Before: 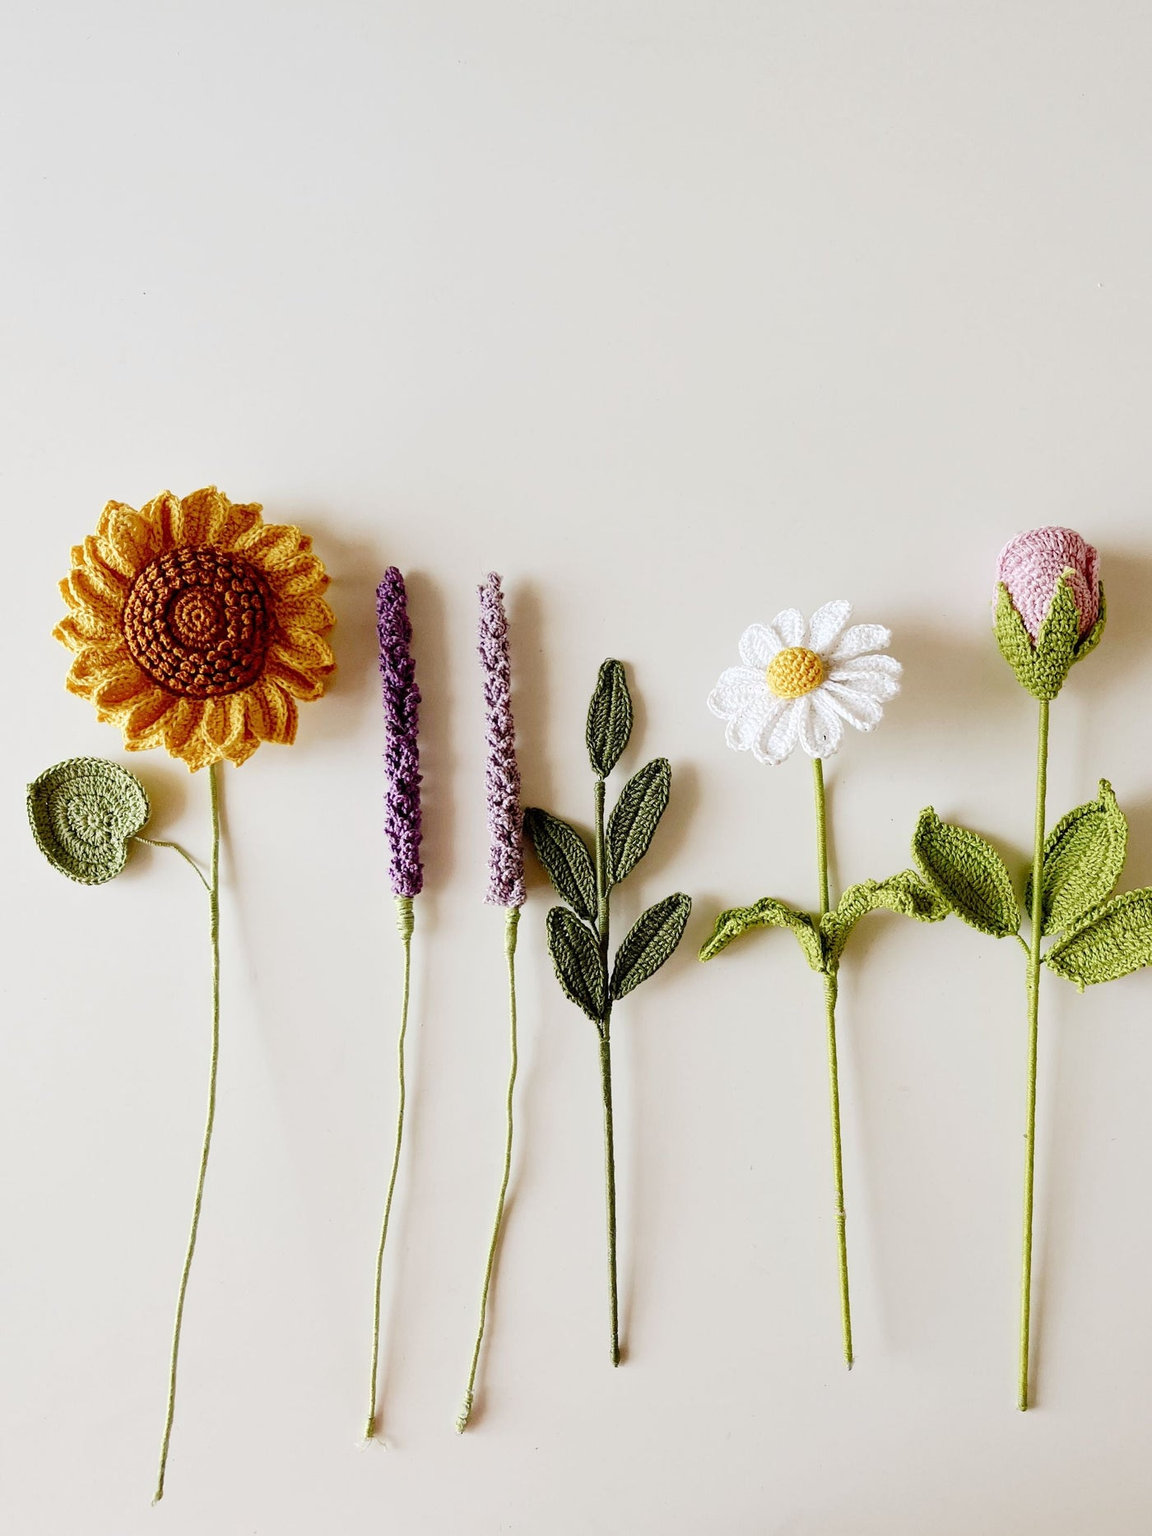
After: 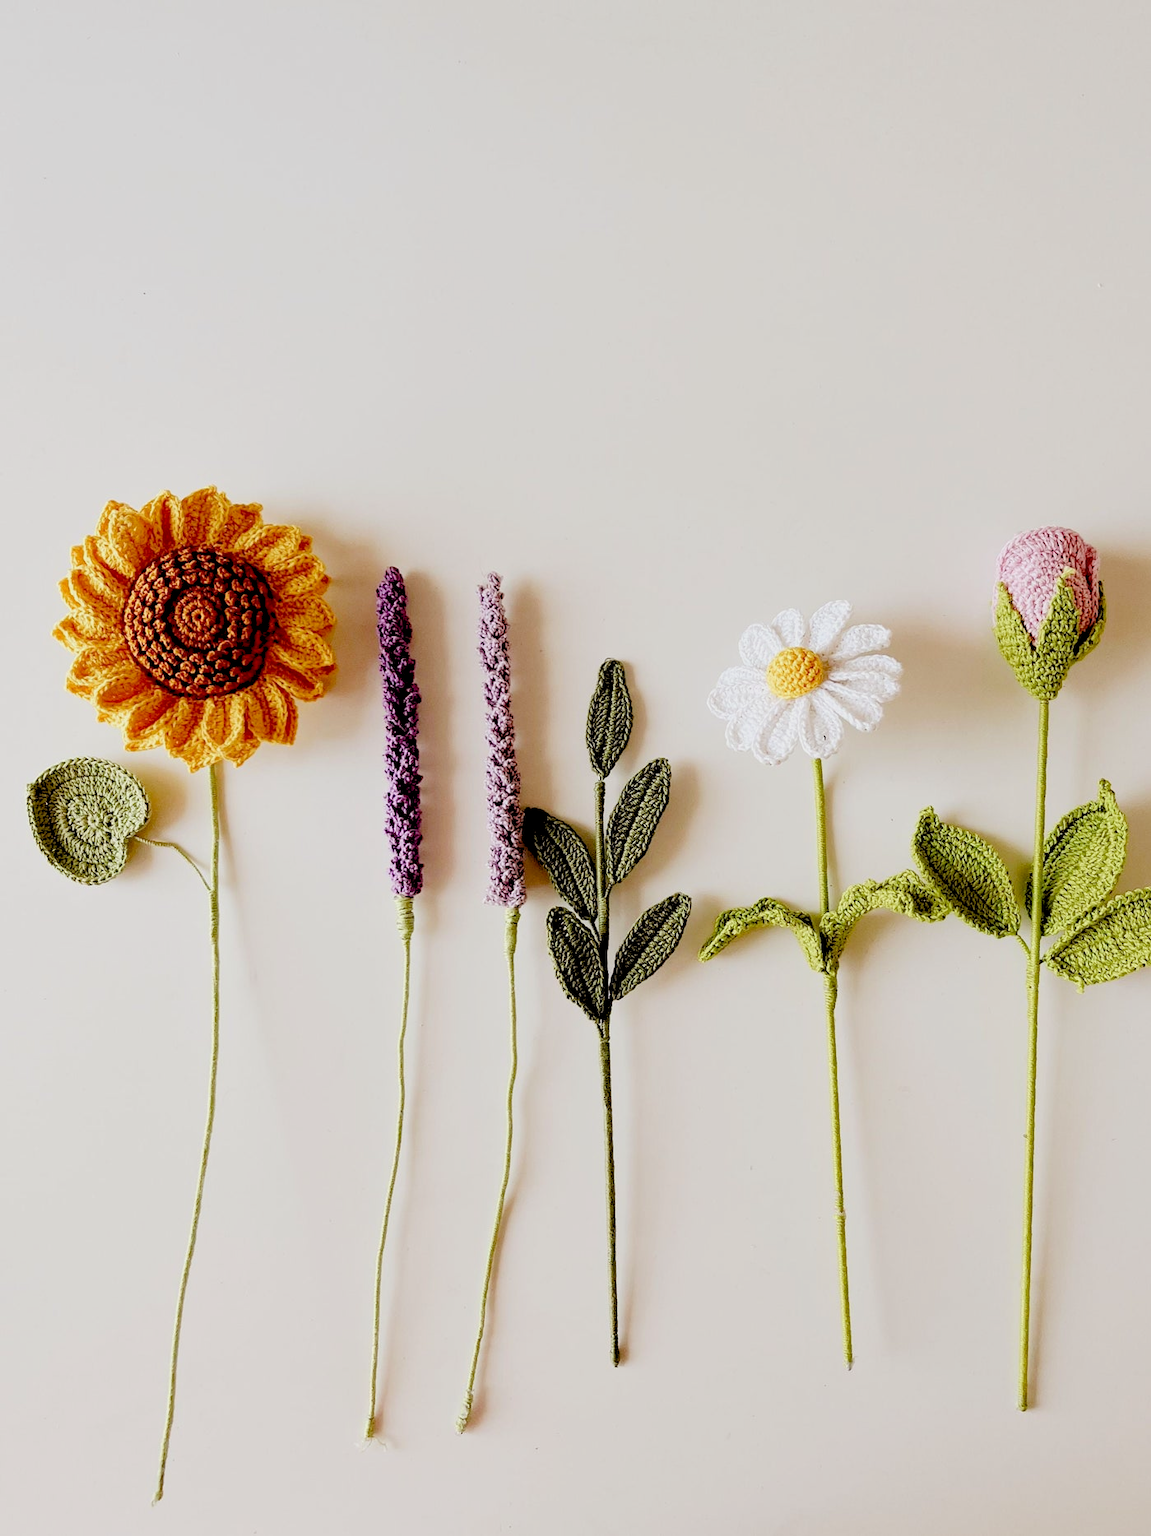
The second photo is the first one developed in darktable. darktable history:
exposure: black level correction 0.01, exposure 0.011 EV, compensate highlight preservation false
color balance: mode lift, gamma, gain (sRGB), lift [1, 1.049, 1, 1]
rgb levels: preserve colors sum RGB, levels [[0.038, 0.433, 0.934], [0, 0.5, 1], [0, 0.5, 1]]
